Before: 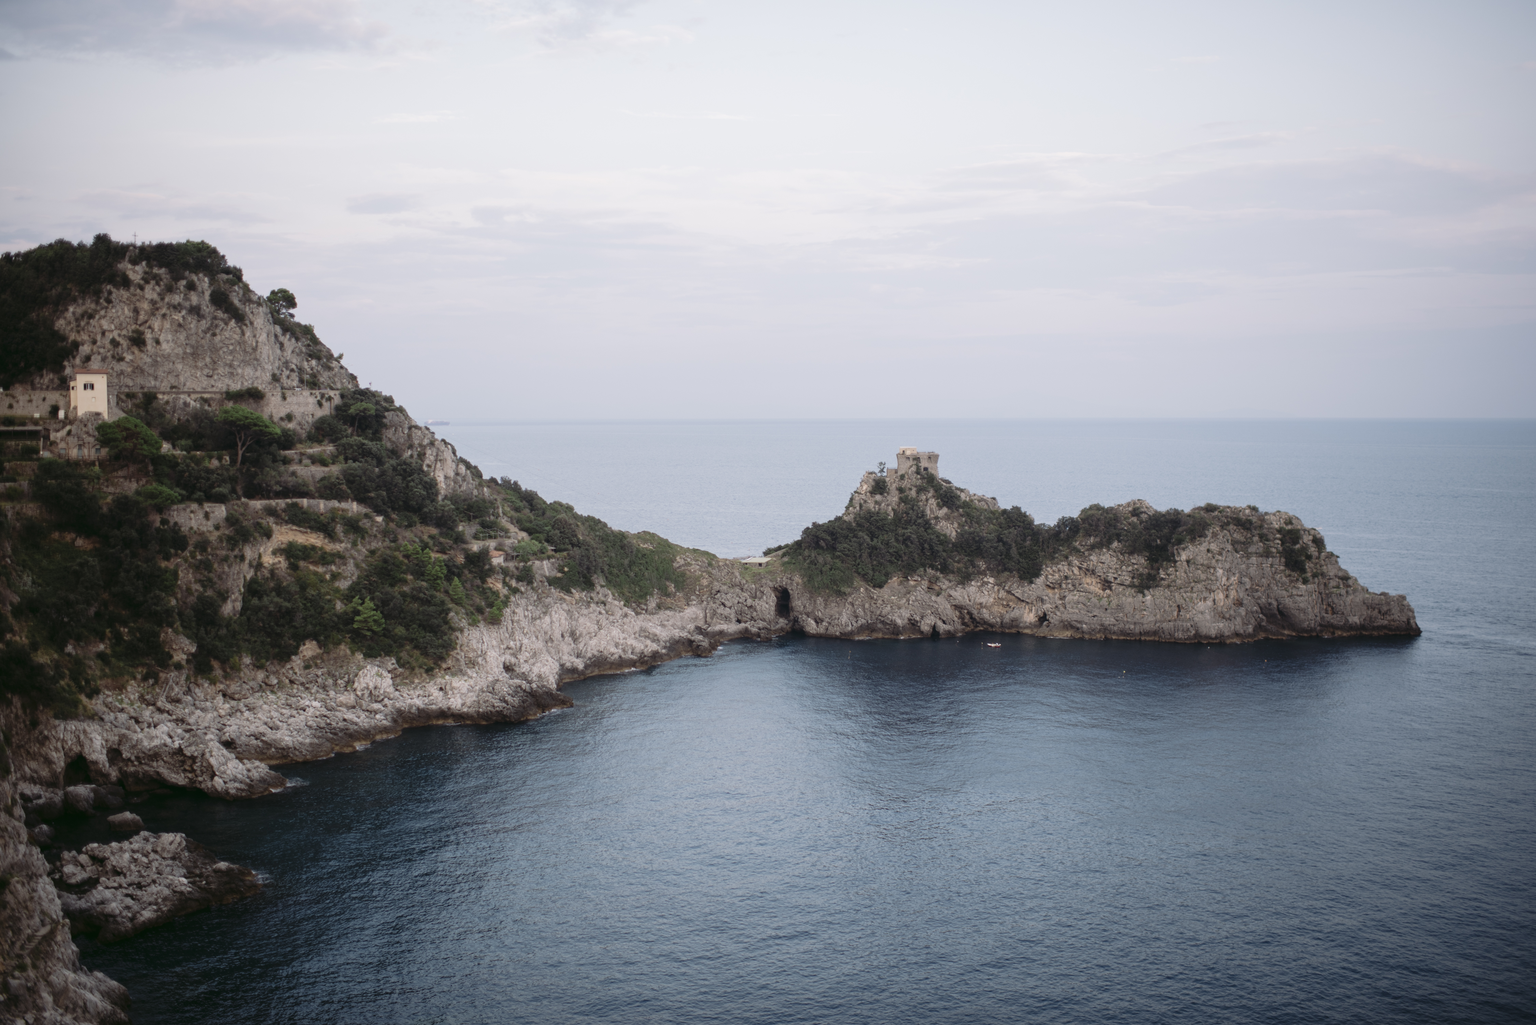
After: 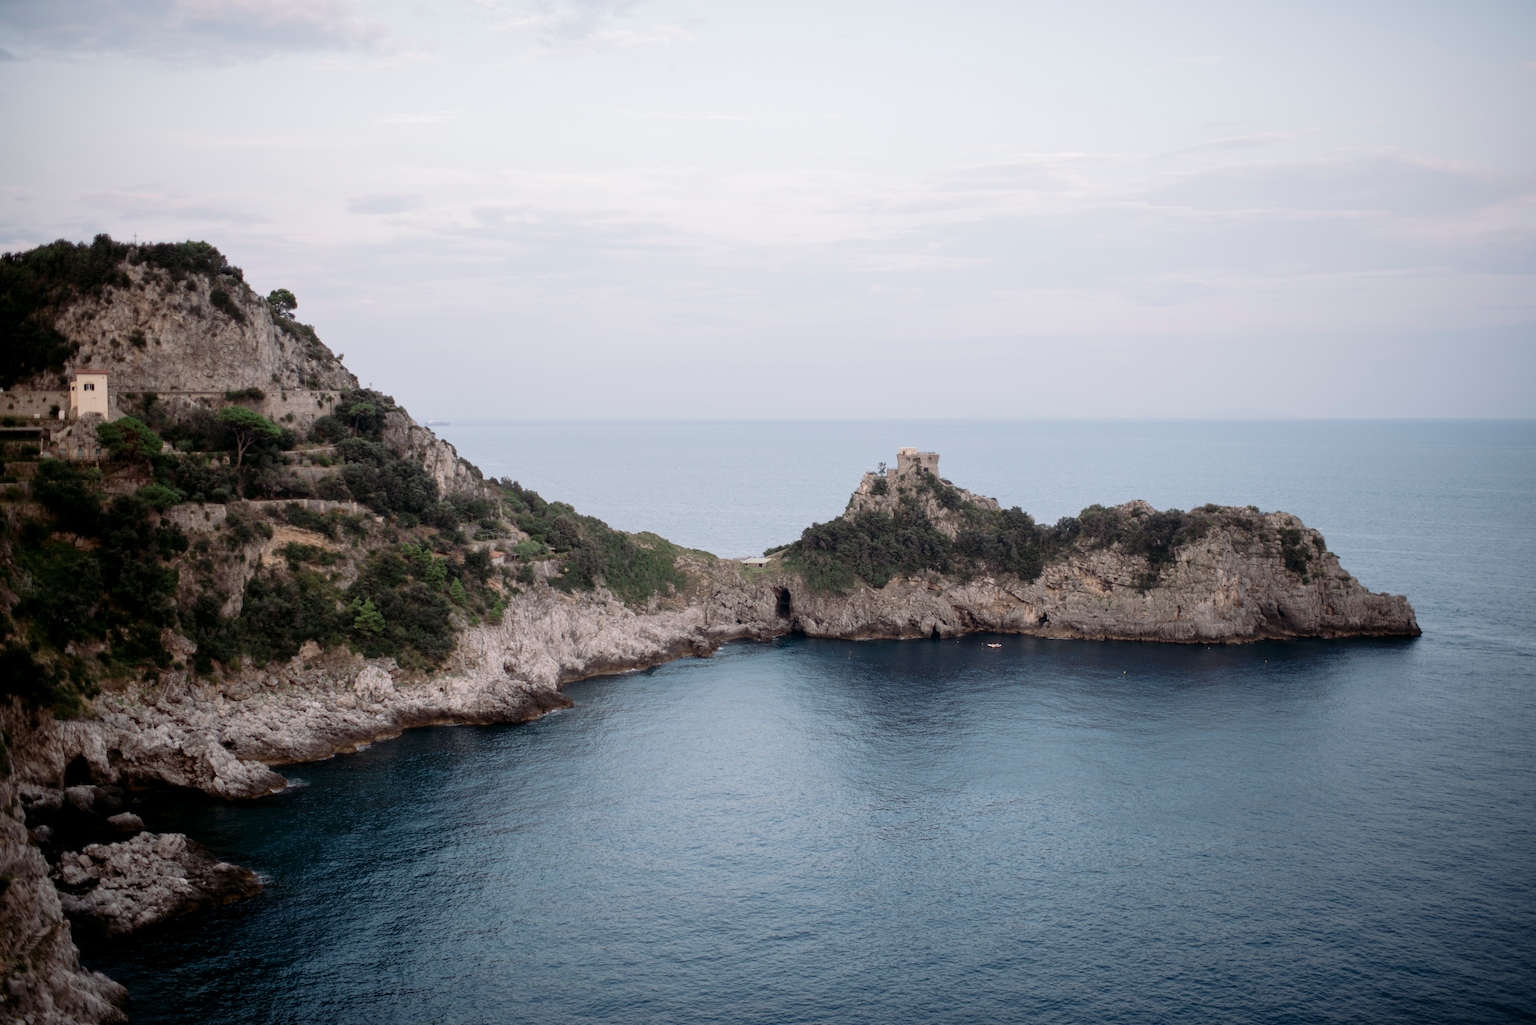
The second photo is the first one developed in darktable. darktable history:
tone equalizer: on, module defaults
exposure: black level correction 0.004, exposure 0.014 EV, compensate highlight preservation false
bloom: size 3%, threshold 100%, strength 0%
